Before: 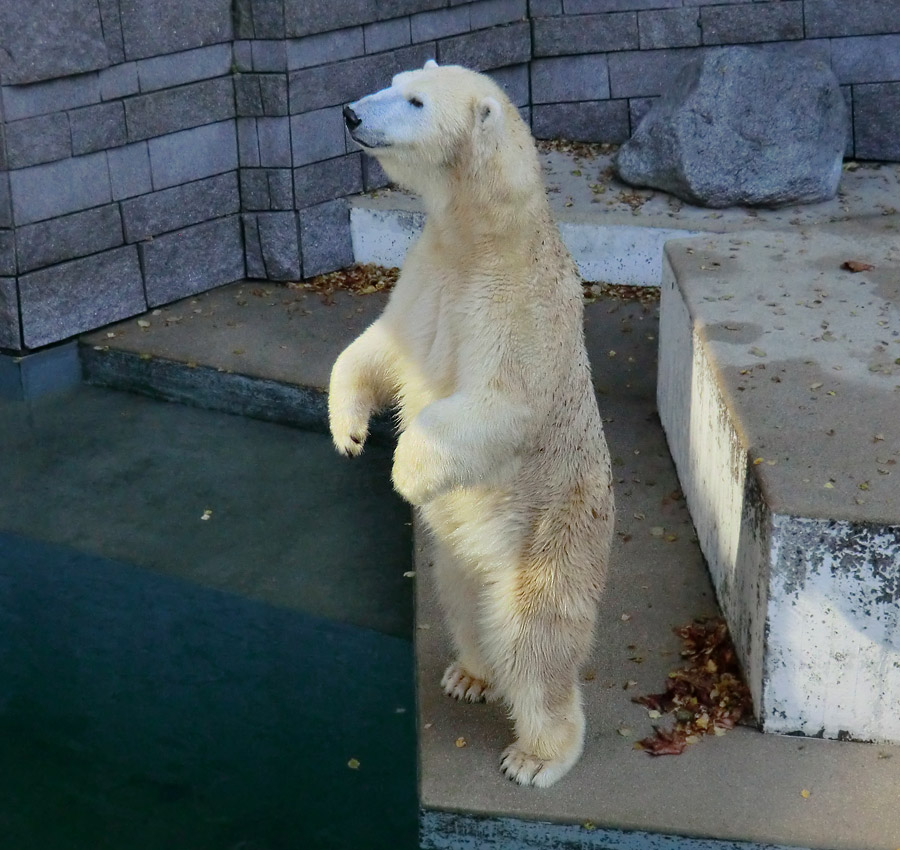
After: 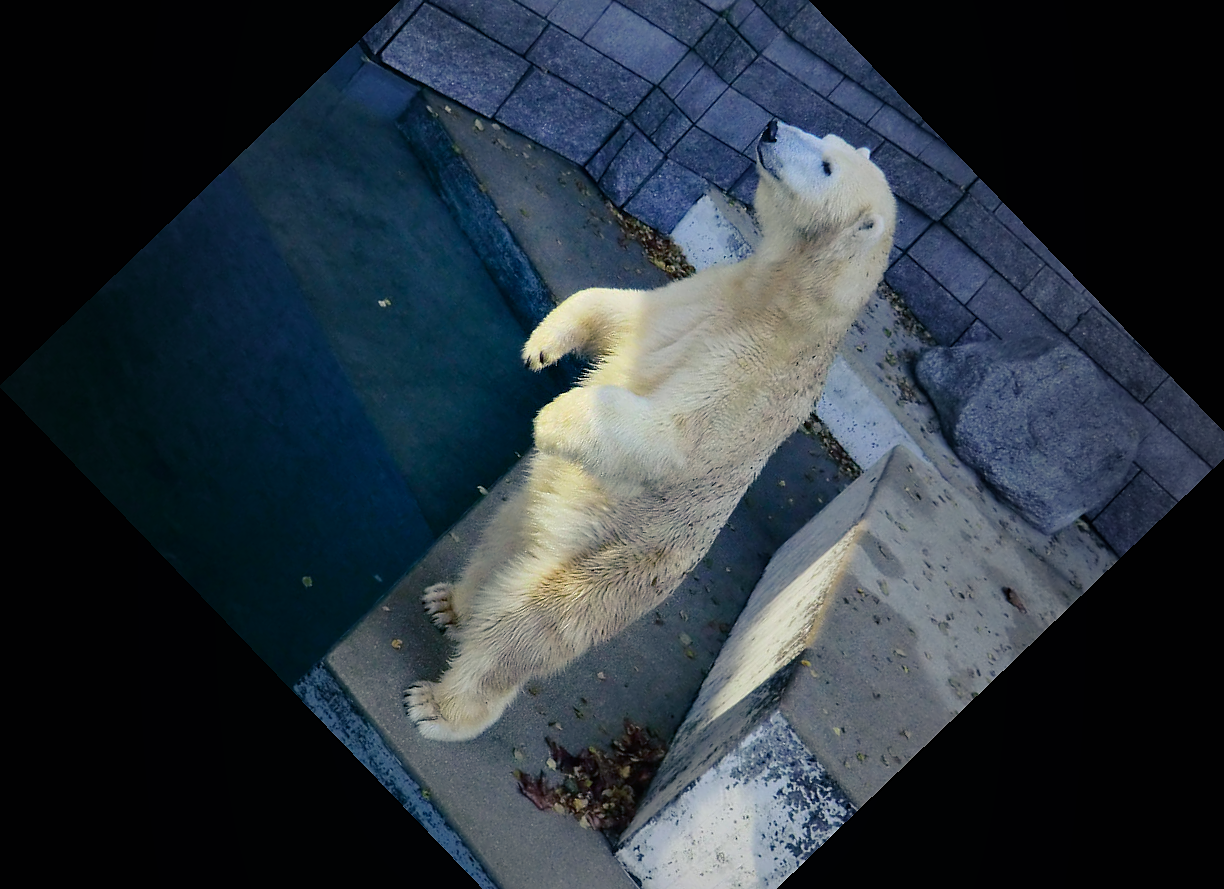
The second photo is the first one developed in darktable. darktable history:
crop and rotate: angle -46.11°, top 16.397%, right 1.008%, bottom 11.762%
exposure: black level correction -0.001, exposure 0.08 EV, compensate highlight preservation false
contrast brightness saturation: contrast 0.085, saturation 0.019
color balance rgb: shadows lift › luminance -40.961%, shadows lift › chroma 14.276%, shadows lift › hue 258.19°, perceptual saturation grading › global saturation 1.865%, perceptual saturation grading › highlights -2.156%, perceptual saturation grading › mid-tones 3.446%, perceptual saturation grading › shadows 7.759%, global vibrance 20%
tone equalizer: edges refinement/feathering 500, mask exposure compensation -1.57 EV, preserve details no
sharpen: radius 1.052
vignetting: fall-off start 17.85%, fall-off radius 136.82%, width/height ratio 0.626, shape 0.586
